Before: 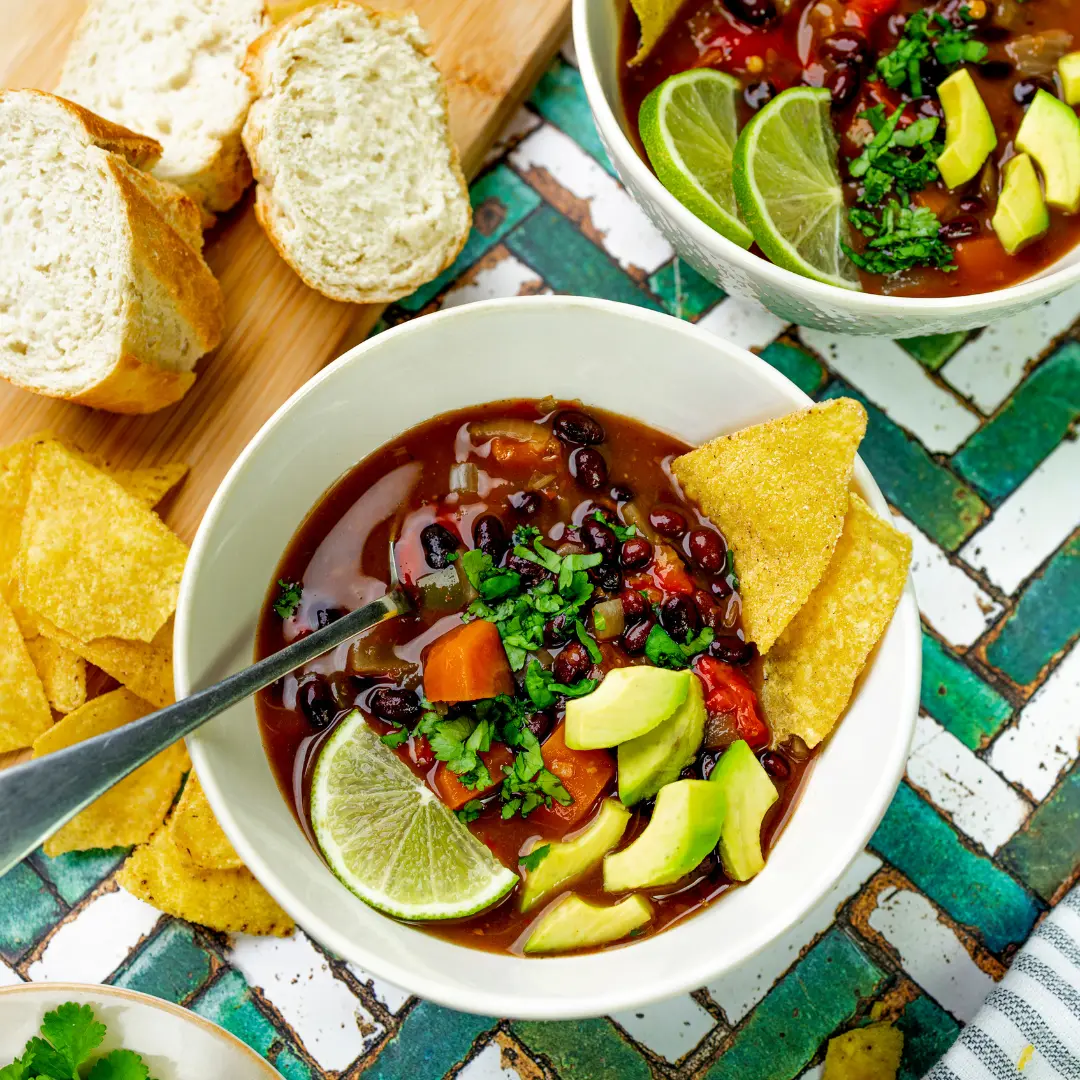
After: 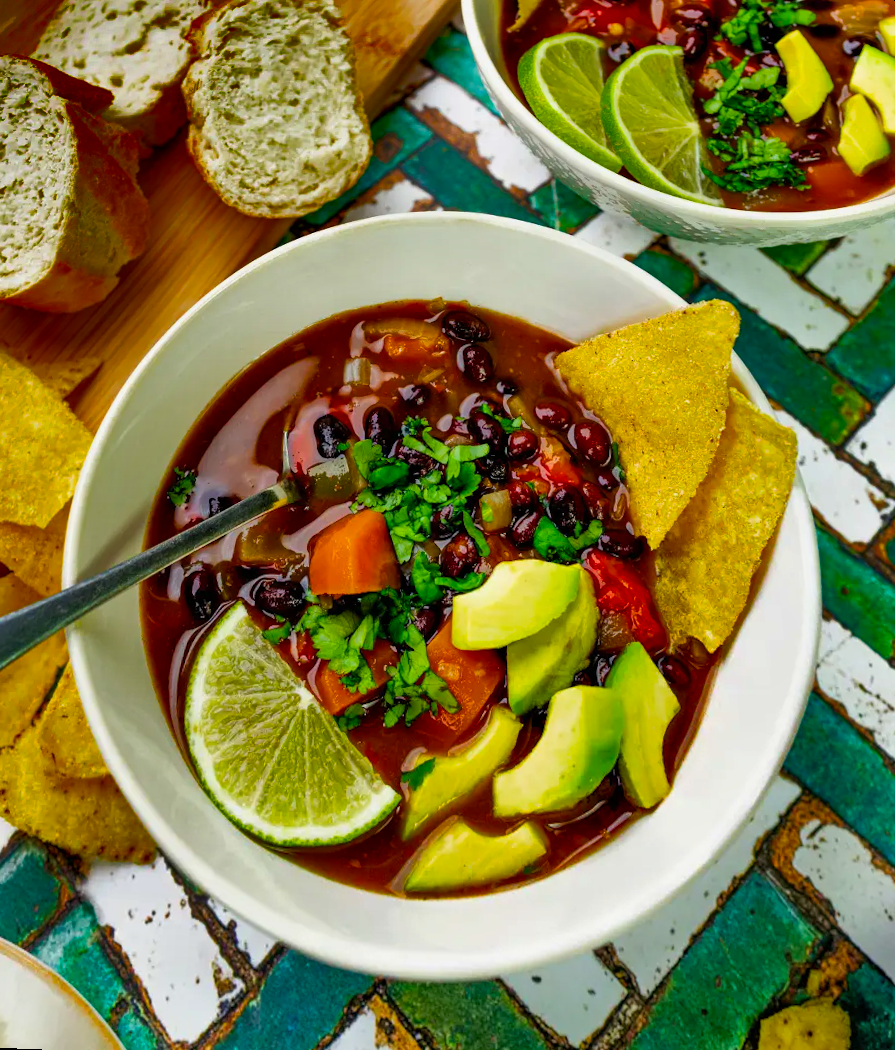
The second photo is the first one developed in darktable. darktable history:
rotate and perspective: rotation 0.72°, lens shift (vertical) -0.352, lens shift (horizontal) -0.051, crop left 0.152, crop right 0.859, crop top 0.019, crop bottom 0.964
shadows and highlights: radius 123.98, shadows 100, white point adjustment -3, highlights -100, highlights color adjustment 89.84%, soften with gaussian
color balance rgb: perceptual saturation grading › global saturation 20%, global vibrance 20%
